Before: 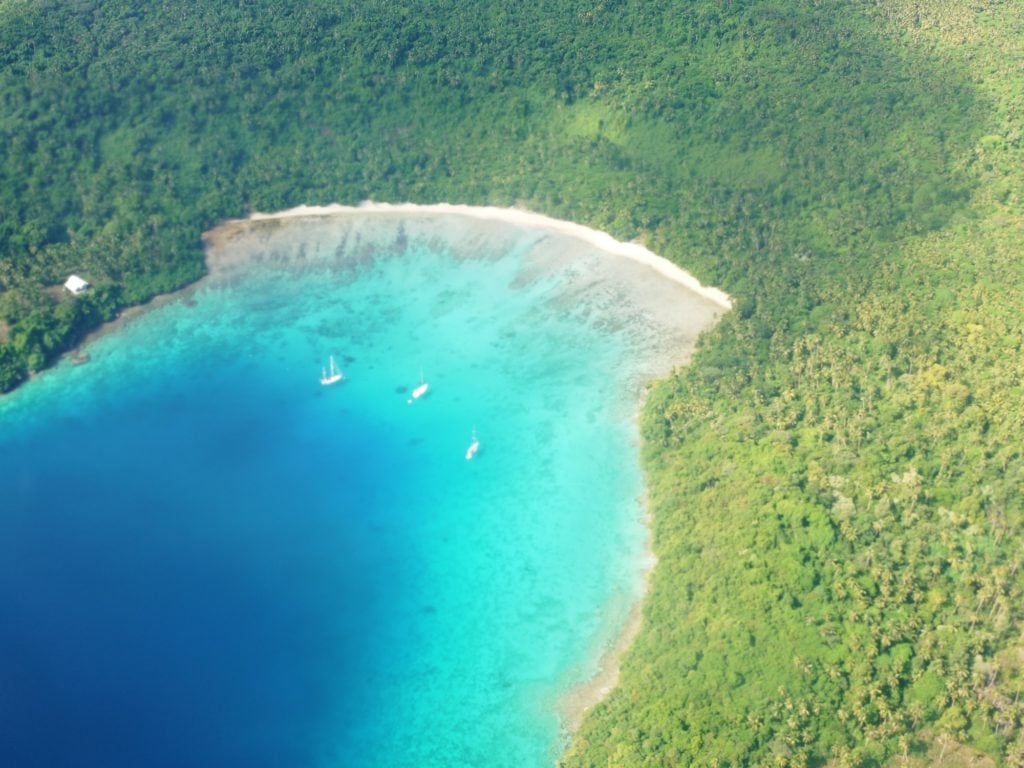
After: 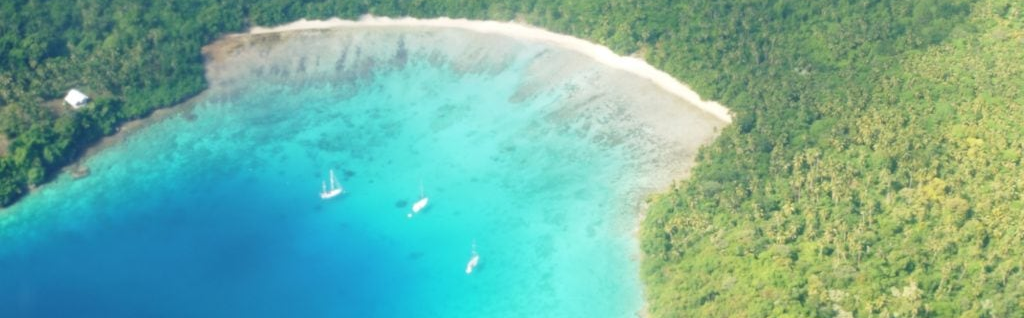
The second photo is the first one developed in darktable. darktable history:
crop and rotate: top 24.325%, bottom 34.168%
